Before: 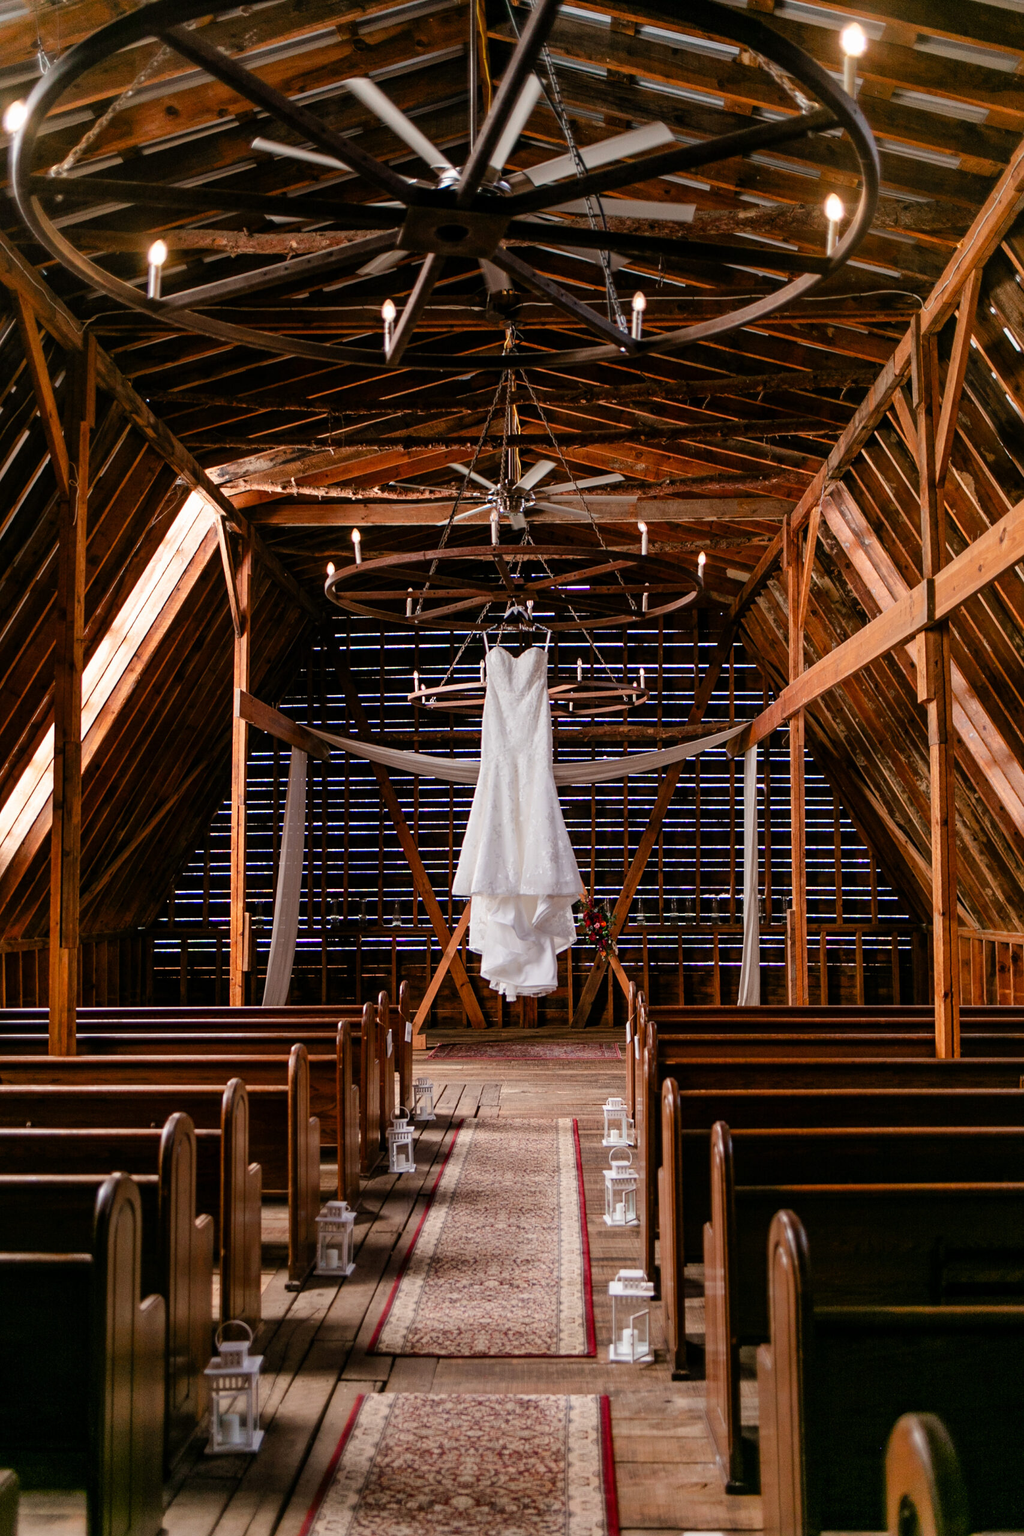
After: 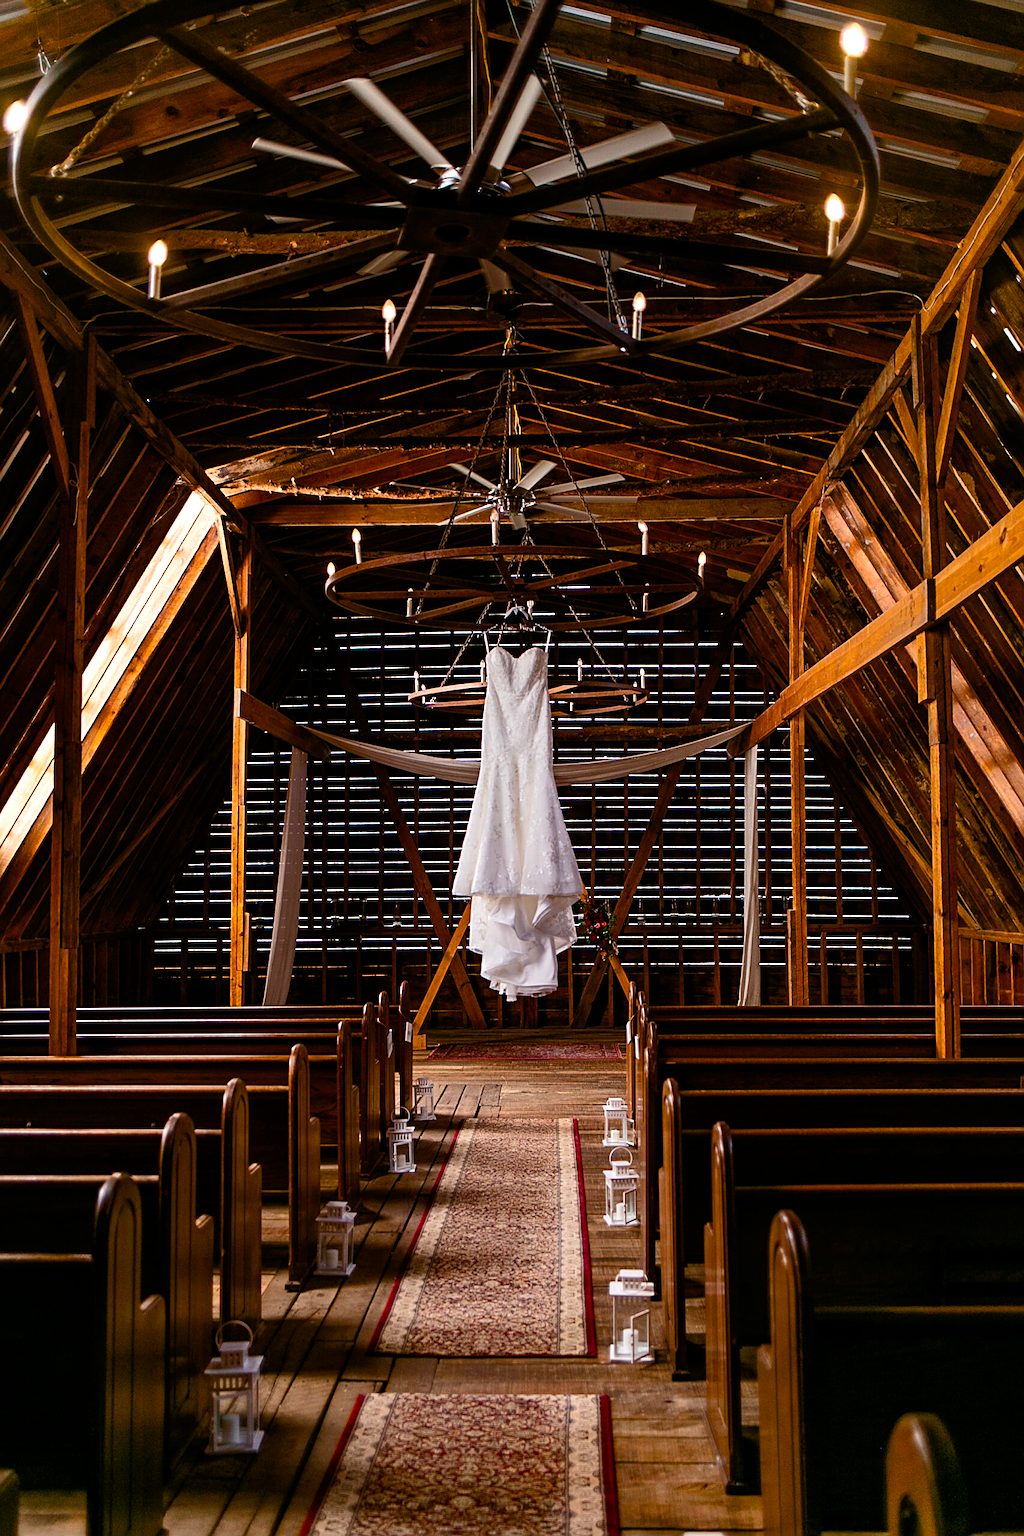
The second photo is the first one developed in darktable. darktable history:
color balance rgb: linear chroma grading › global chroma 49.566%, perceptual saturation grading › global saturation 20%, perceptual saturation grading › highlights -24.854%, perceptual saturation grading › shadows 23.93%, perceptual brilliance grading › highlights 3.572%, perceptual brilliance grading › mid-tones -18.235%, perceptual brilliance grading › shadows -40.818%, global vibrance 23.494%
sharpen: on, module defaults
